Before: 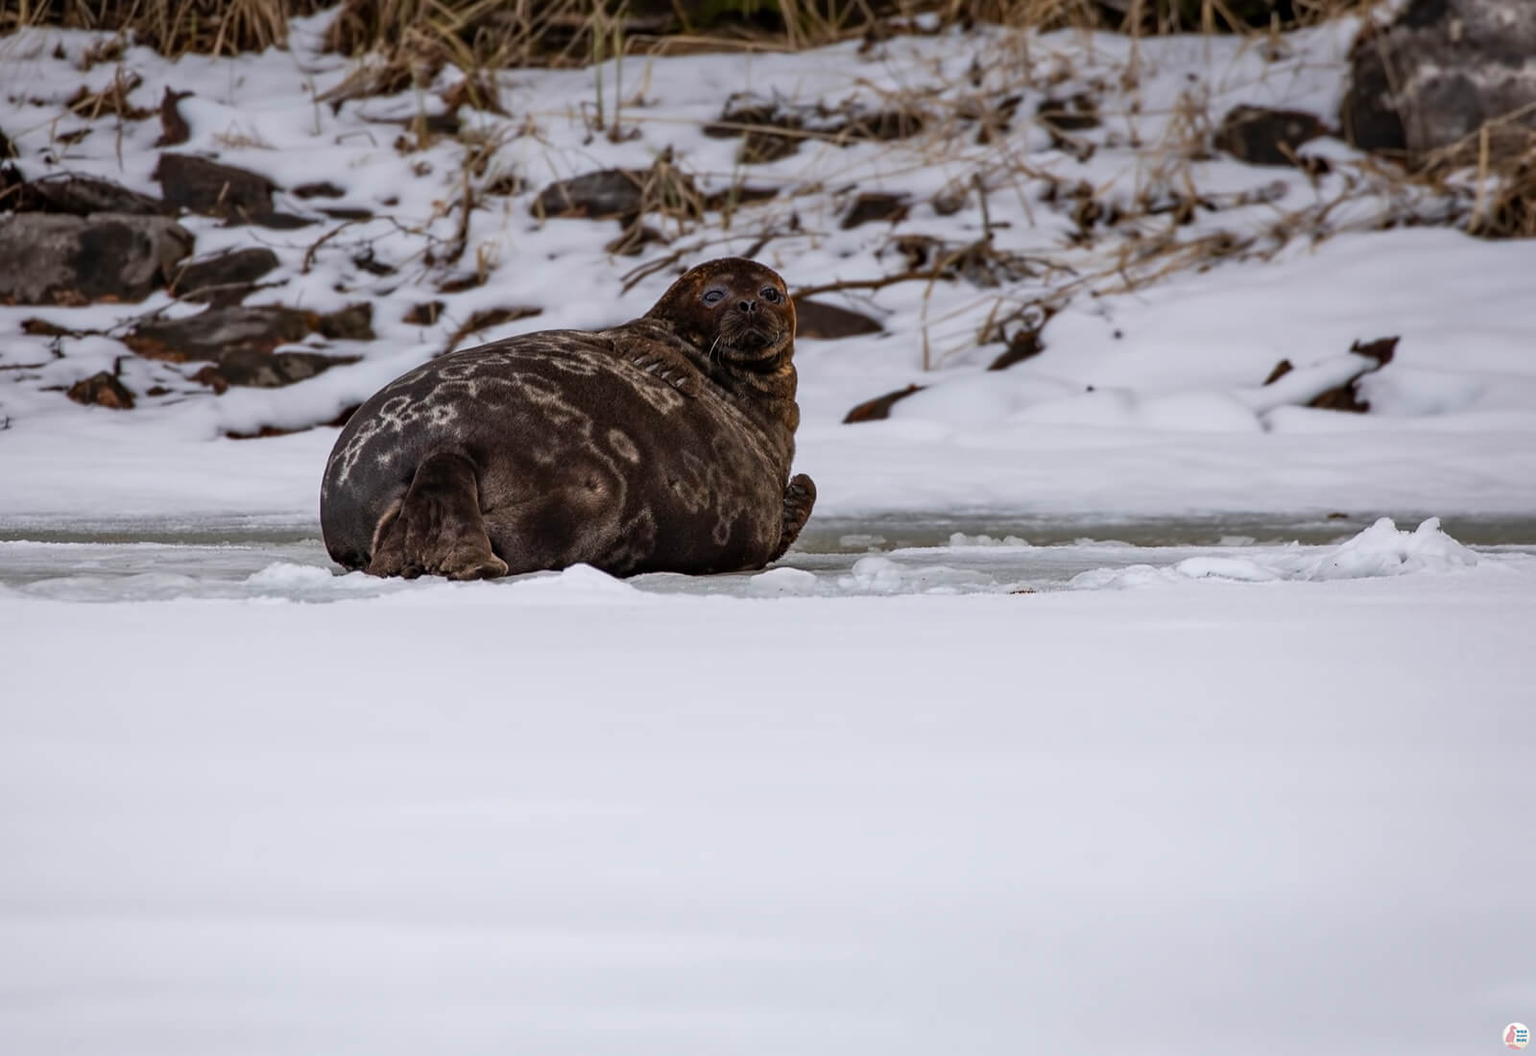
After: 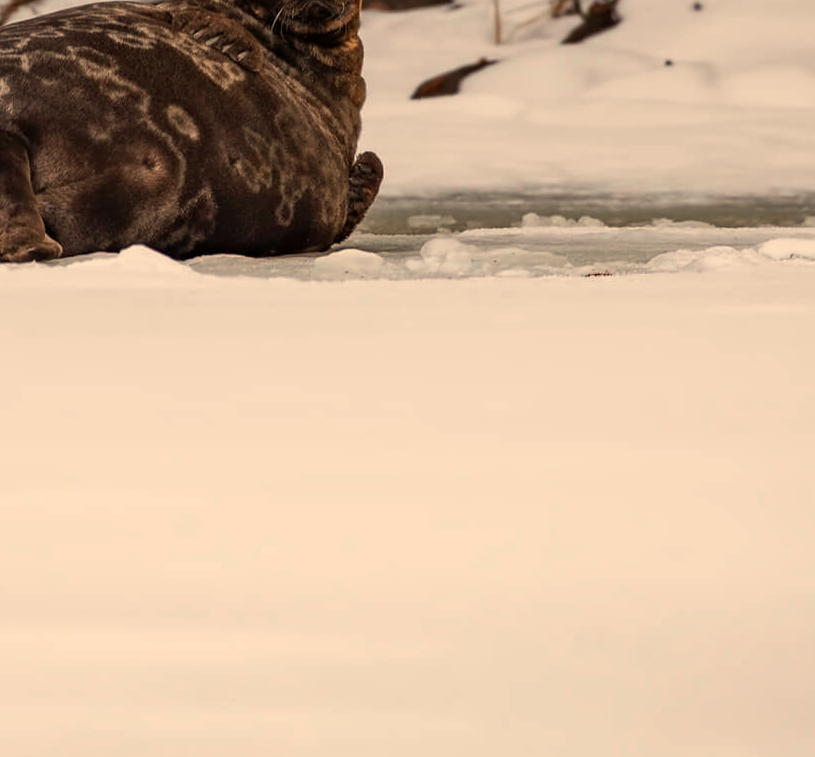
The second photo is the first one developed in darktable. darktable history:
tone equalizer: on, module defaults
crop and rotate: left 29.237%, top 31.152%, right 19.807%
white balance: red 1.138, green 0.996, blue 0.812
